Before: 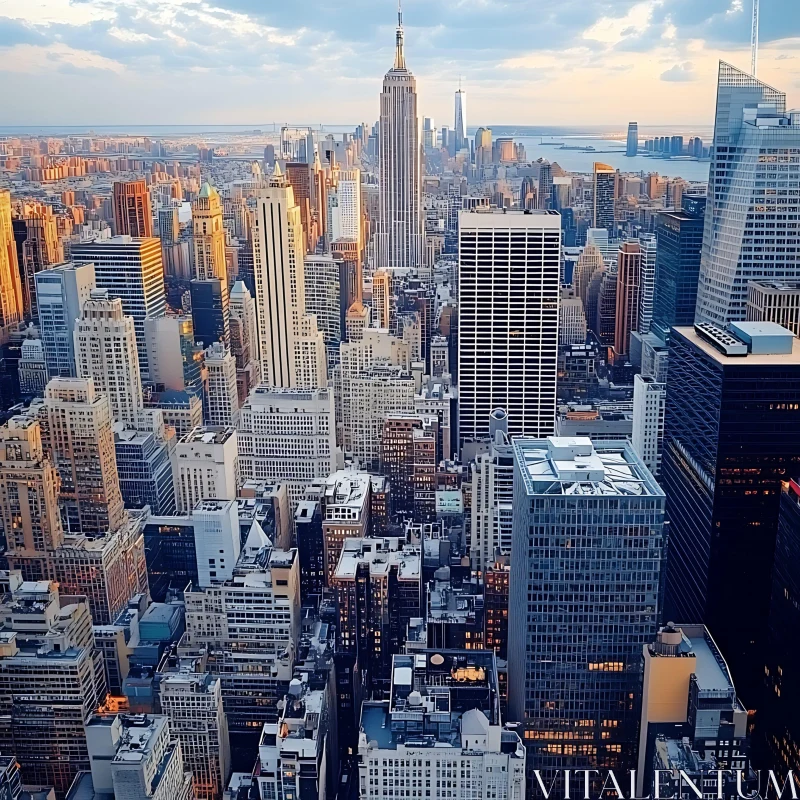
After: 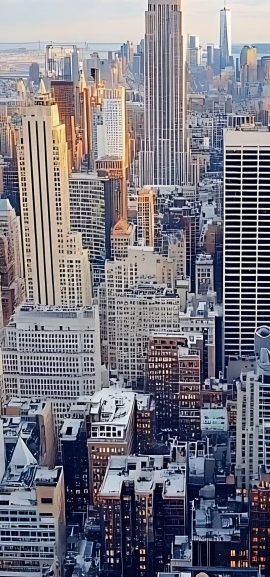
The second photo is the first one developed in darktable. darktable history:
exposure: exposure -0.045 EV, compensate exposure bias true, compensate highlight preservation false
crop and rotate: left 29.544%, top 10.254%, right 36.587%, bottom 17.593%
